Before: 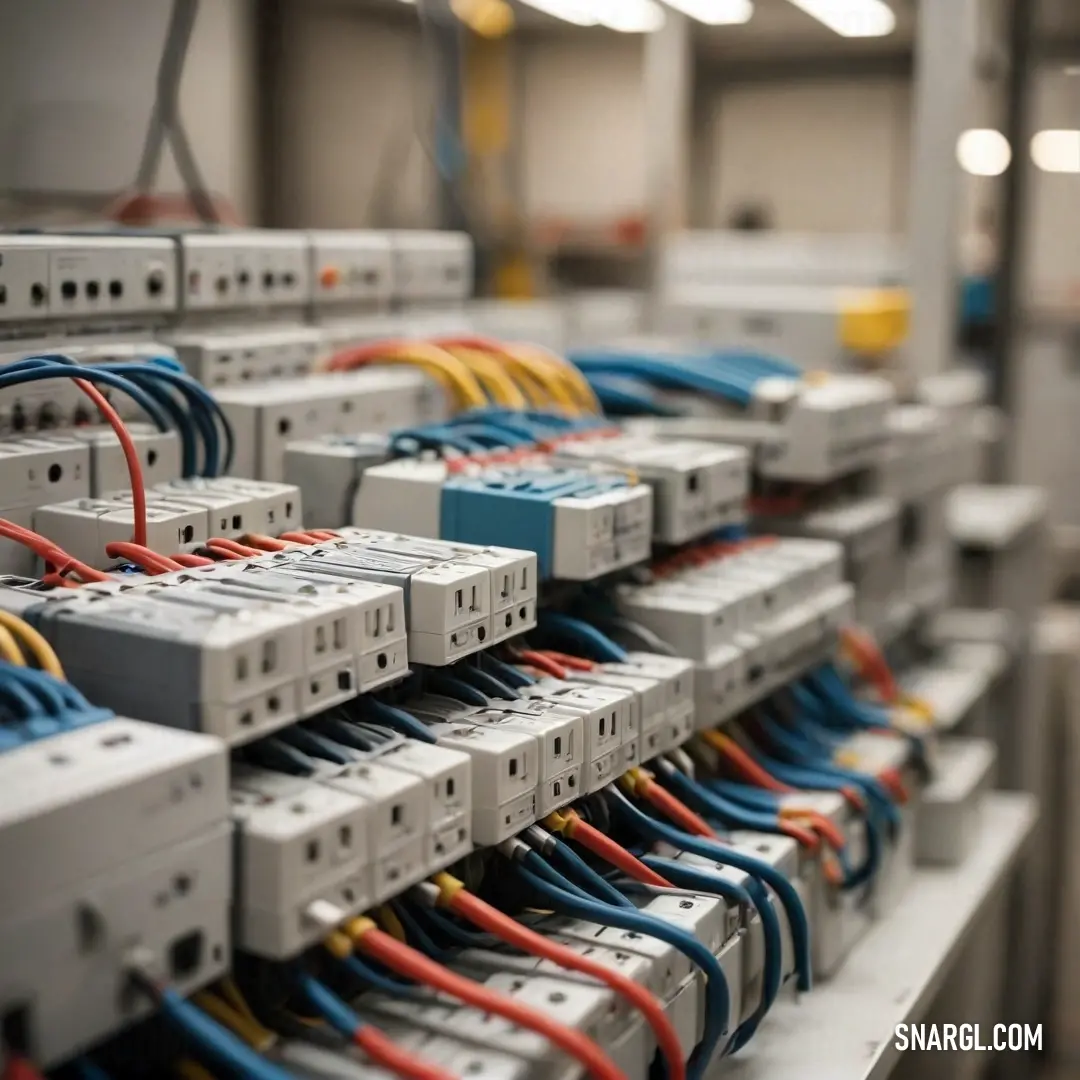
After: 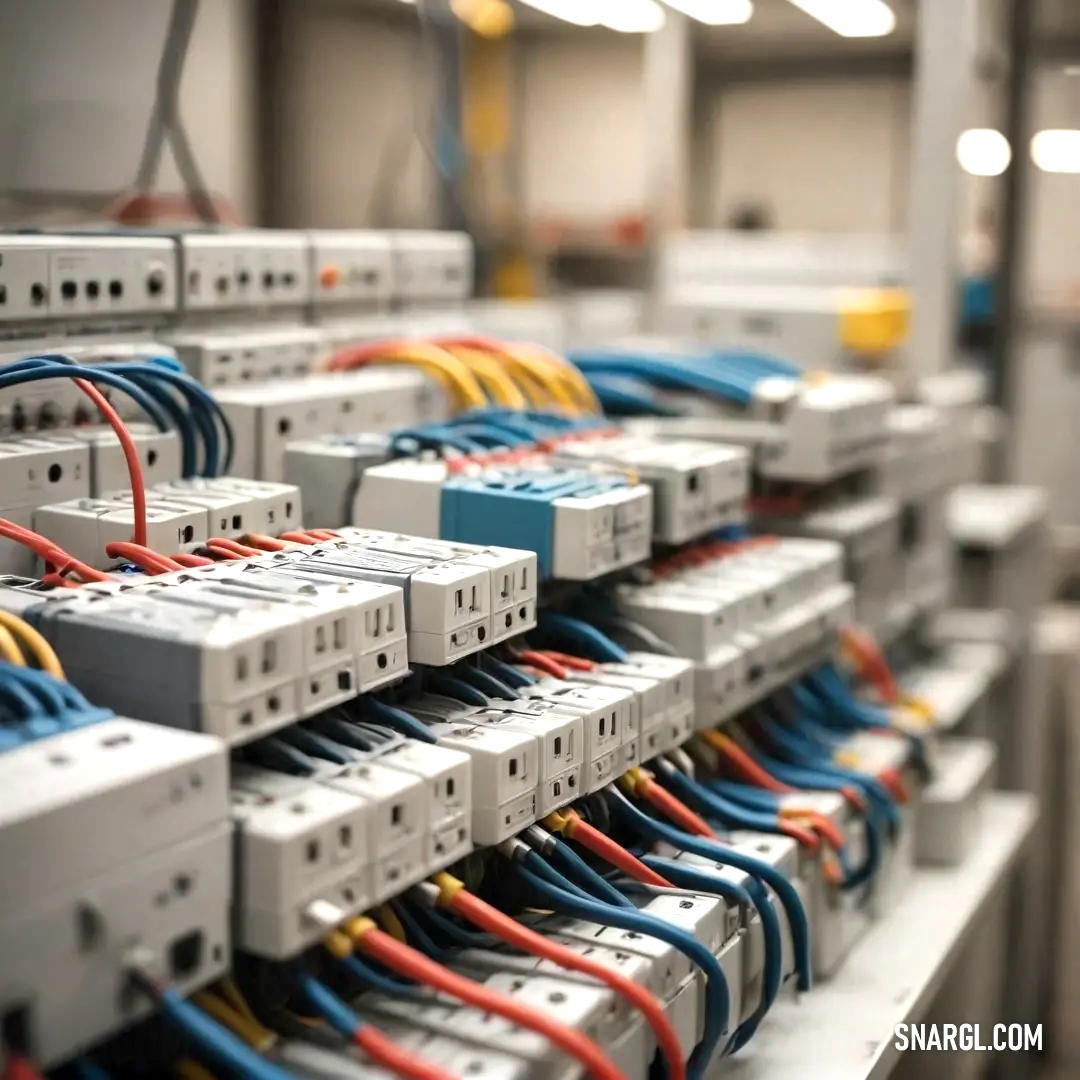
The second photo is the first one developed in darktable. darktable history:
exposure: exposure 0.492 EV, compensate highlight preservation false
